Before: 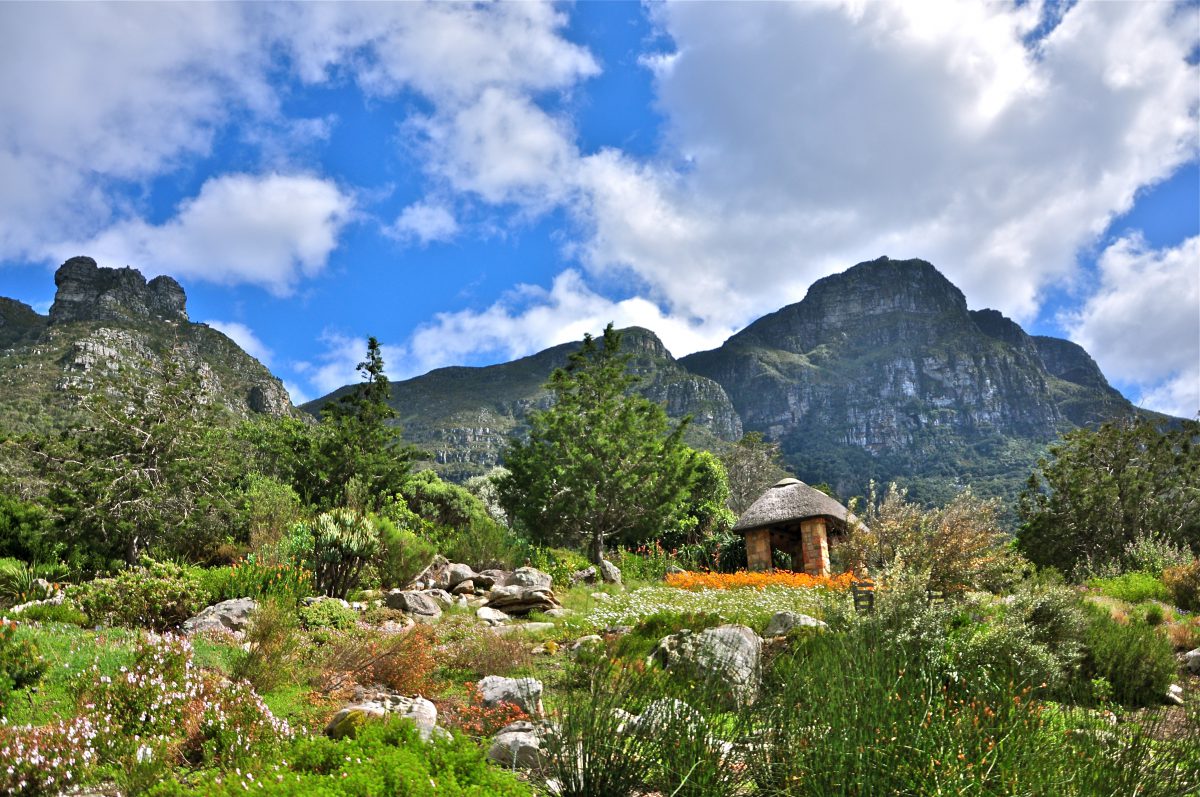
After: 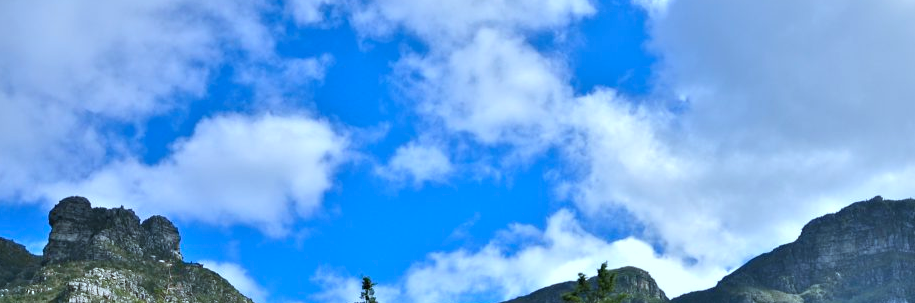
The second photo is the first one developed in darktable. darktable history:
crop: left 0.579%, top 7.627%, right 23.167%, bottom 54.275%
color calibration: illuminant F (fluorescent), F source F9 (Cool White Deluxe 4150 K) – high CRI, x 0.374, y 0.373, temperature 4158.34 K
